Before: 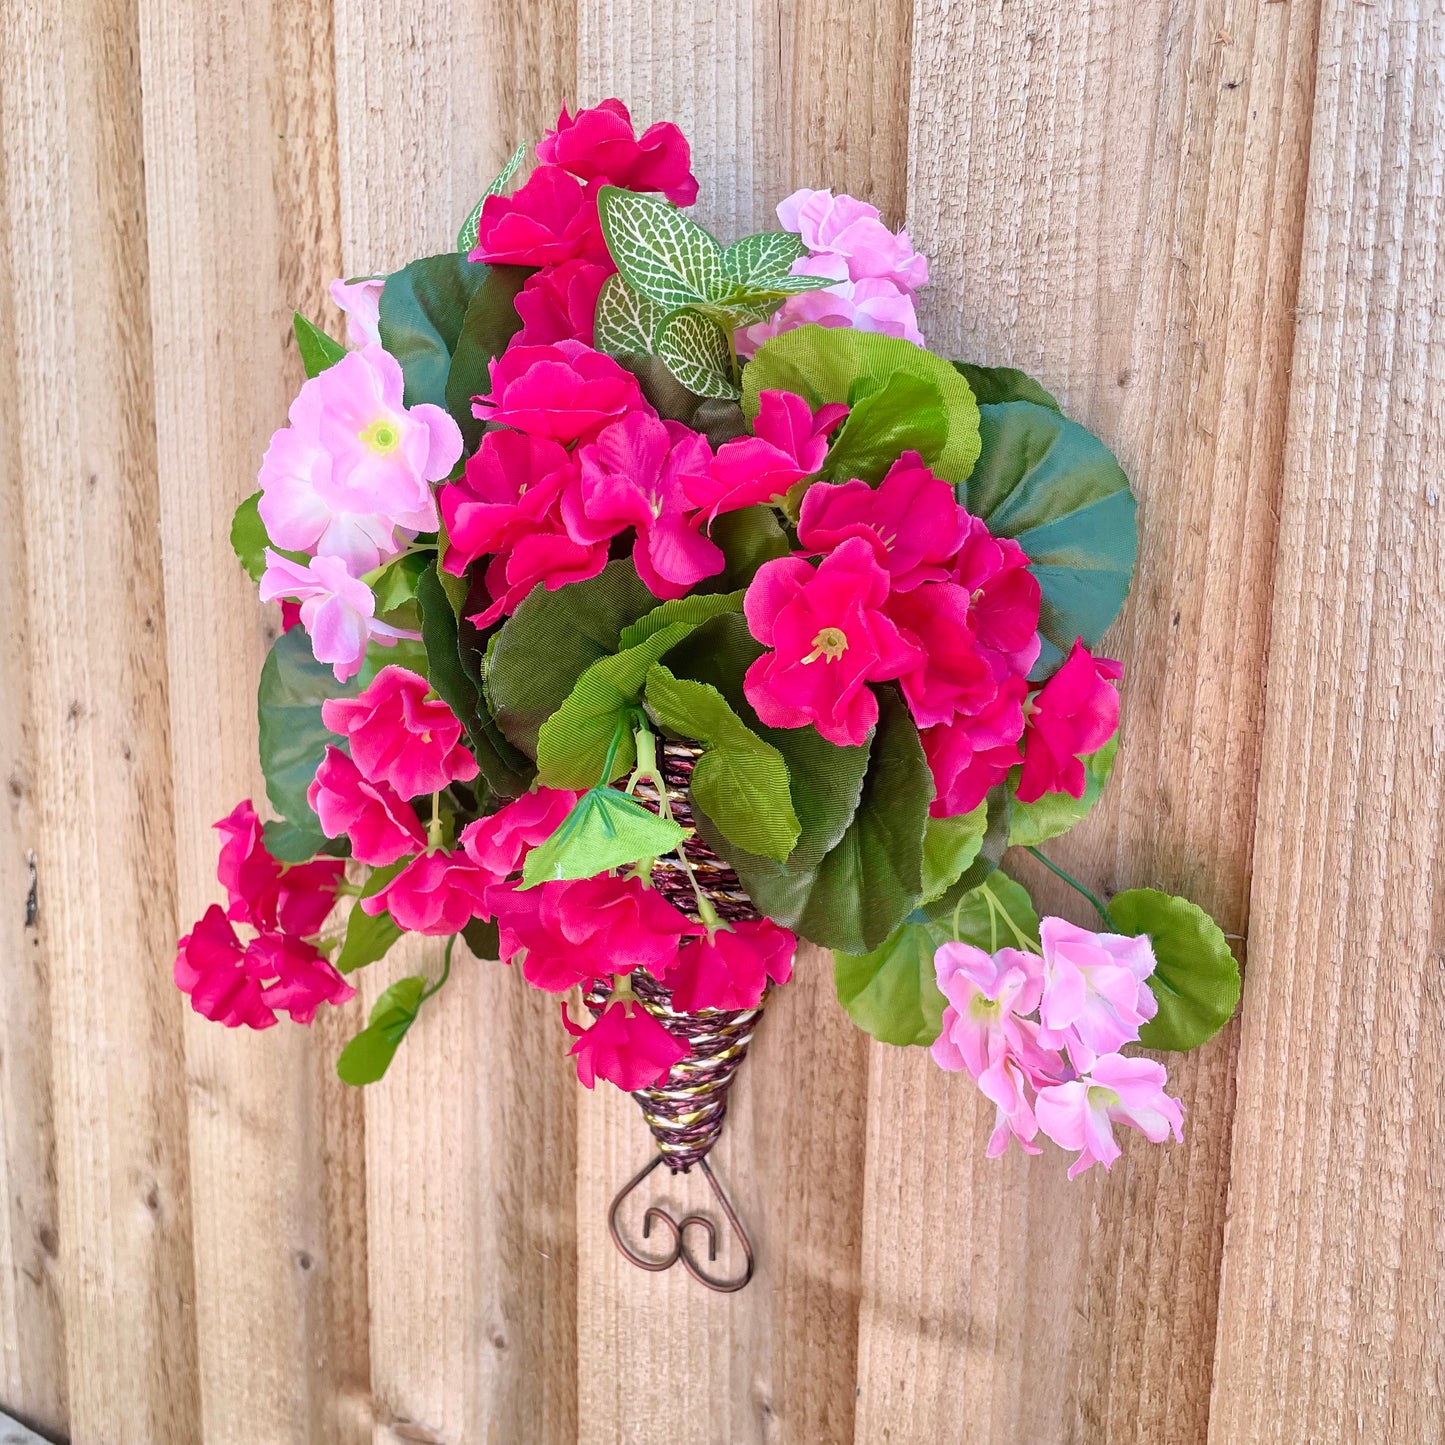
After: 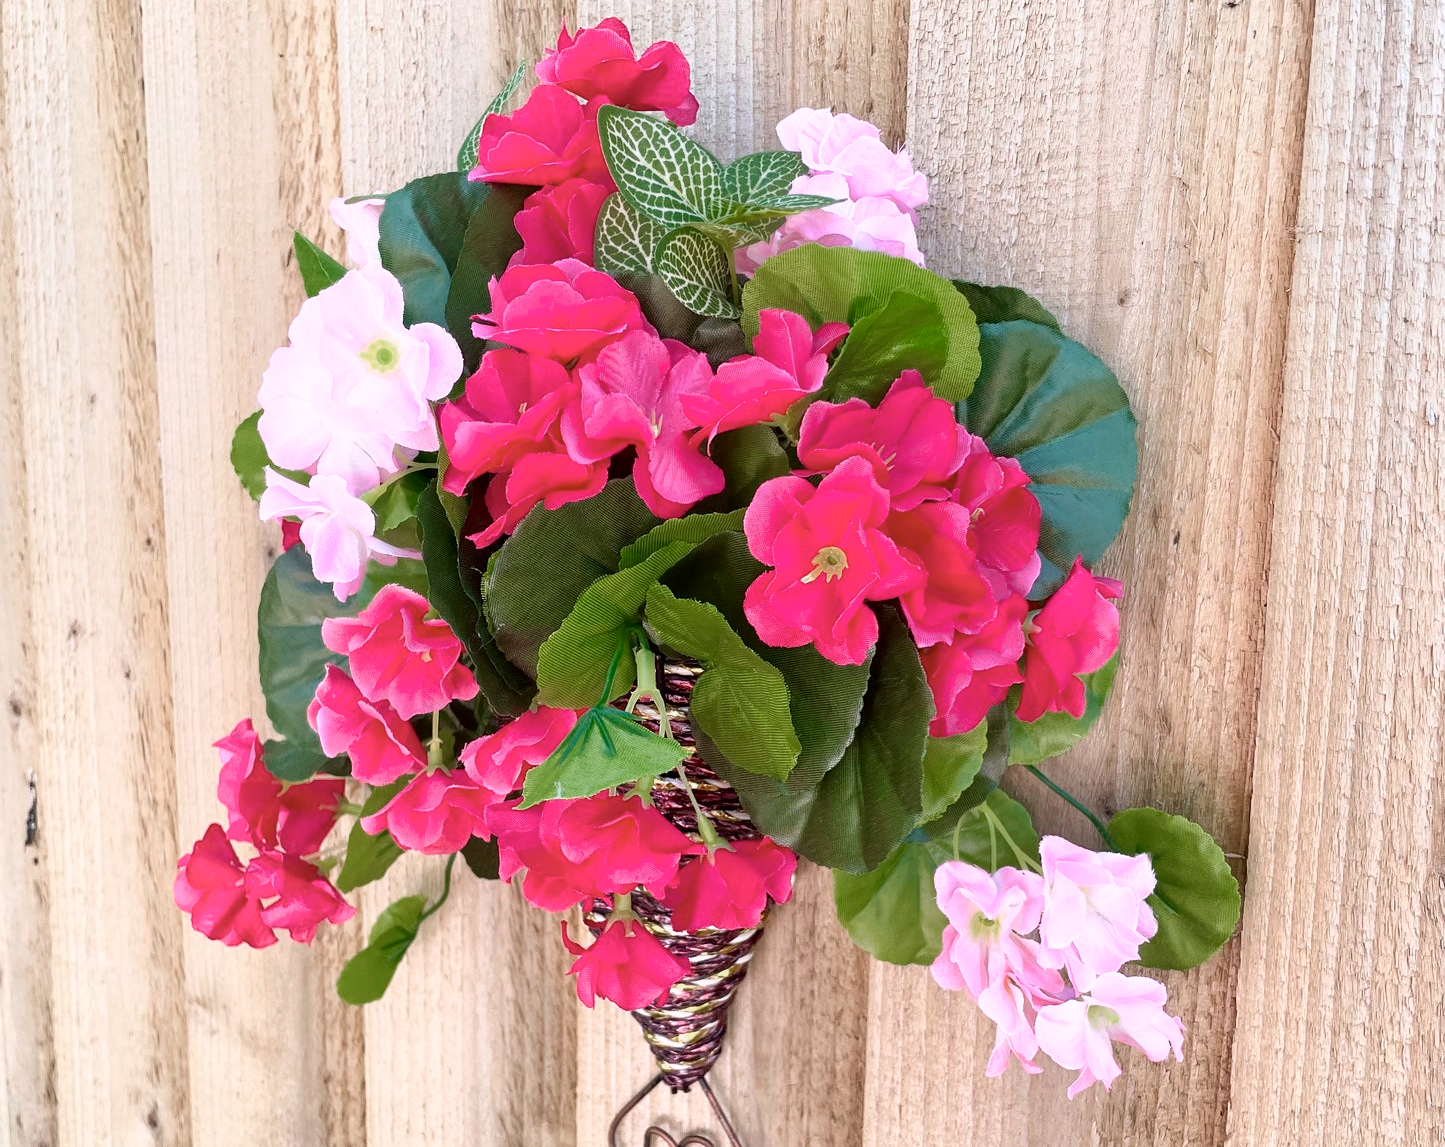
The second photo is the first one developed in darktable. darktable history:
contrast brightness saturation: saturation -0.1
shadows and highlights: shadows -62.32, white point adjustment -5.22, highlights 61.59
crop and rotate: top 5.667%, bottom 14.937%
color zones: curves: ch0 [(0, 0.558) (0.143, 0.548) (0.286, 0.447) (0.429, 0.259) (0.571, 0.5) (0.714, 0.5) (0.857, 0.593) (1, 0.558)]; ch1 [(0, 0.543) (0.01, 0.544) (0.12, 0.492) (0.248, 0.458) (0.5, 0.534) (0.748, 0.5) (0.99, 0.469) (1, 0.543)]; ch2 [(0, 0.507) (0.143, 0.522) (0.286, 0.505) (0.429, 0.5) (0.571, 0.5) (0.714, 0.5) (0.857, 0.5) (1, 0.507)]
